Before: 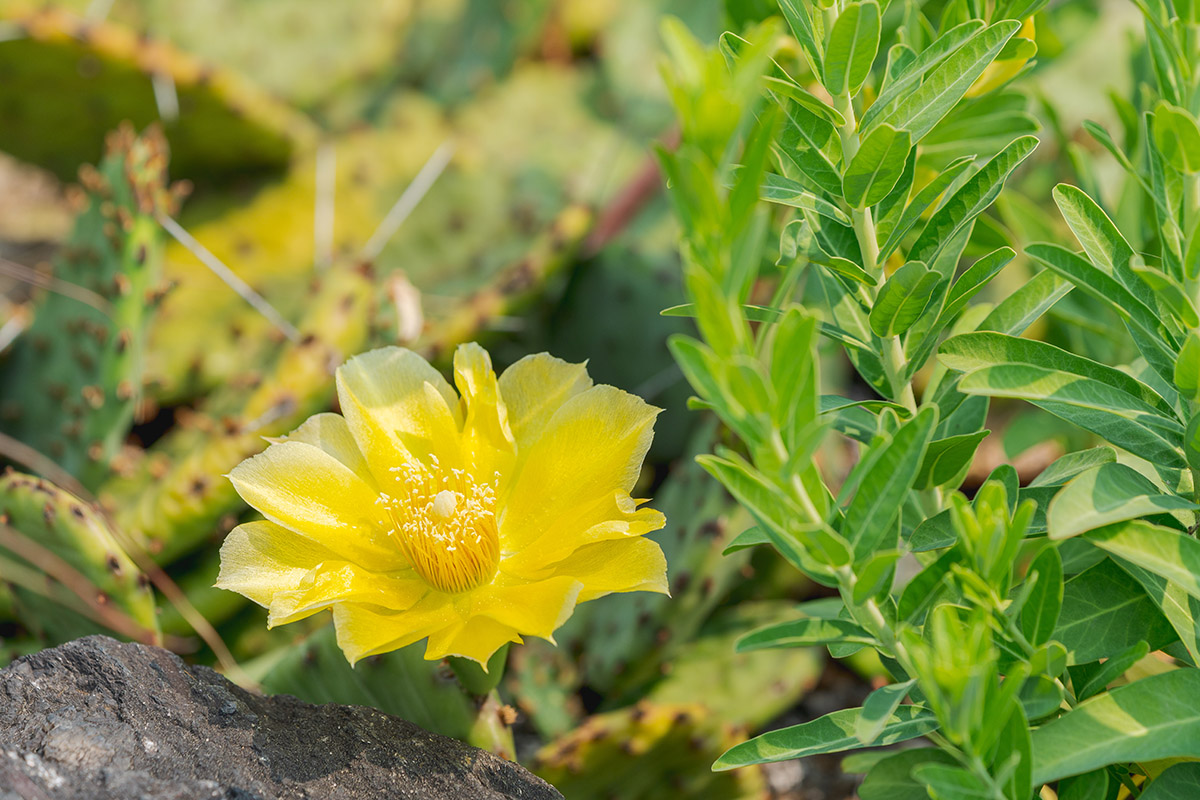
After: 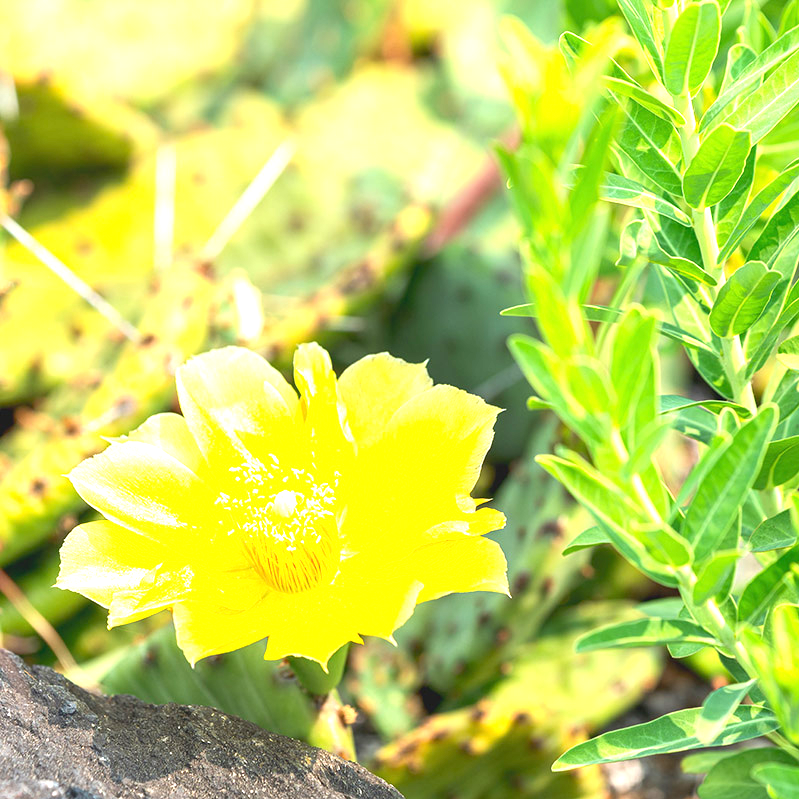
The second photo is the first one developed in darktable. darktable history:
exposure: black level correction 0, exposure 1.4 EV, compensate highlight preservation false
crop and rotate: left 13.409%, right 19.924%
